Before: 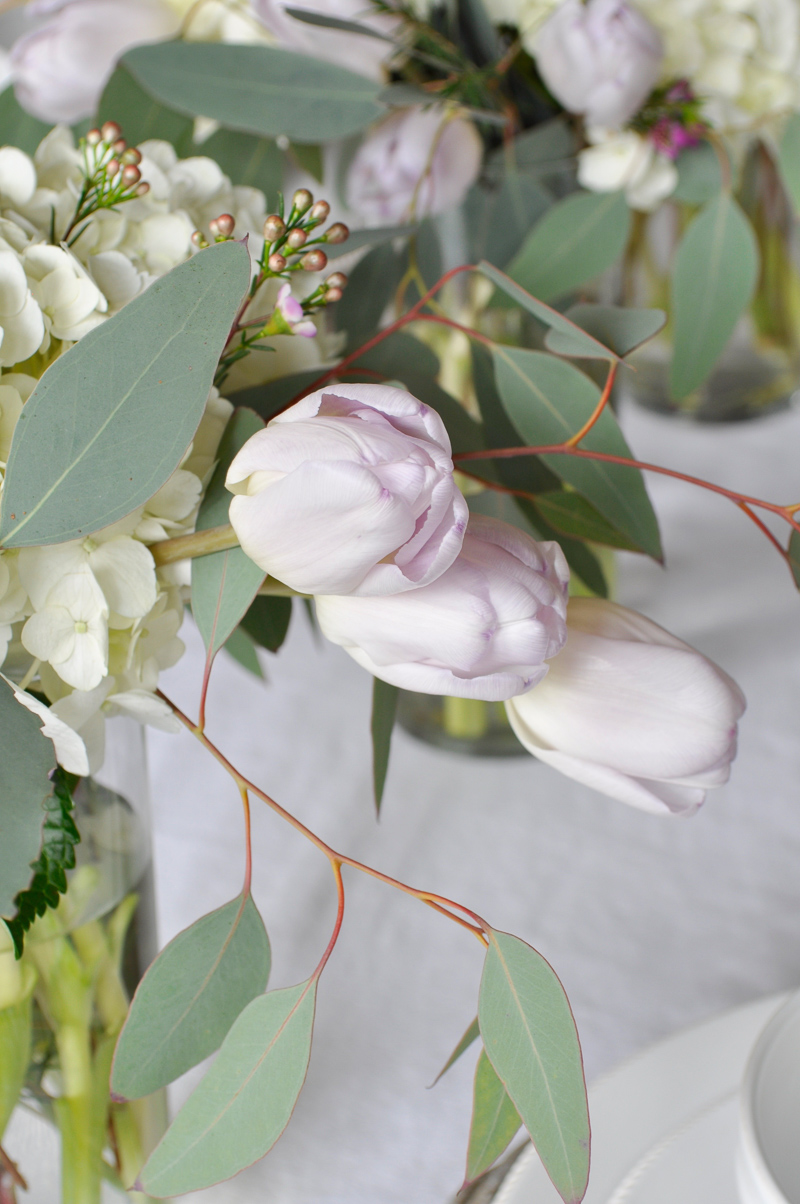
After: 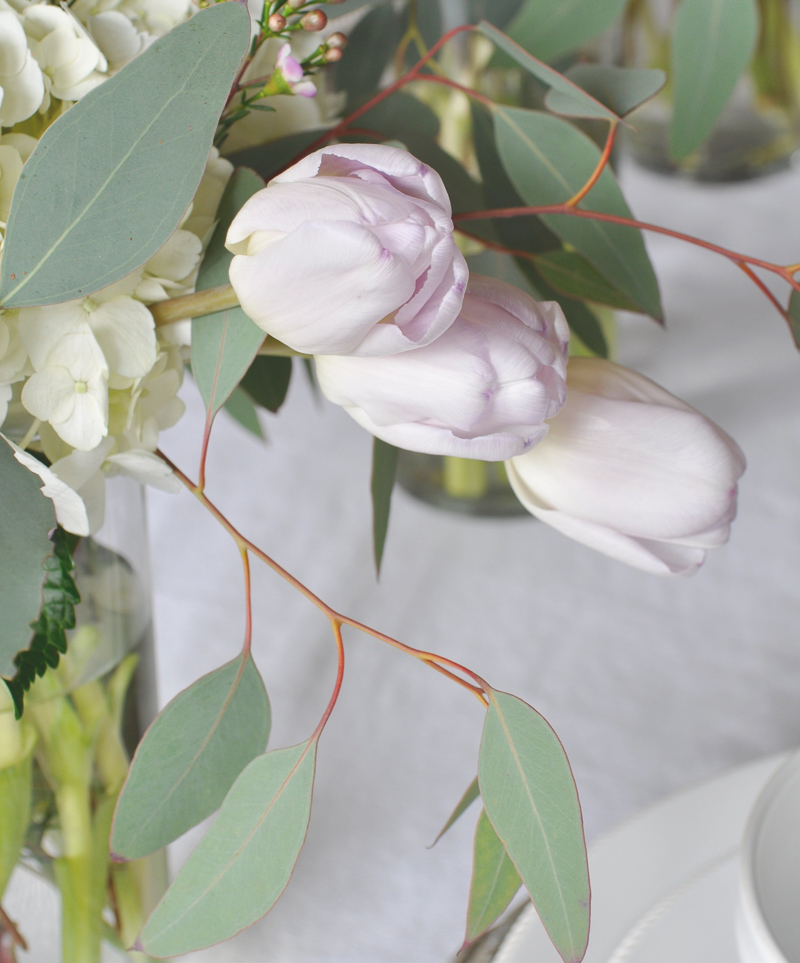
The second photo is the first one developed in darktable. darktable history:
exposure: black level correction -0.015, compensate highlight preservation false
crop and rotate: top 19.998%
